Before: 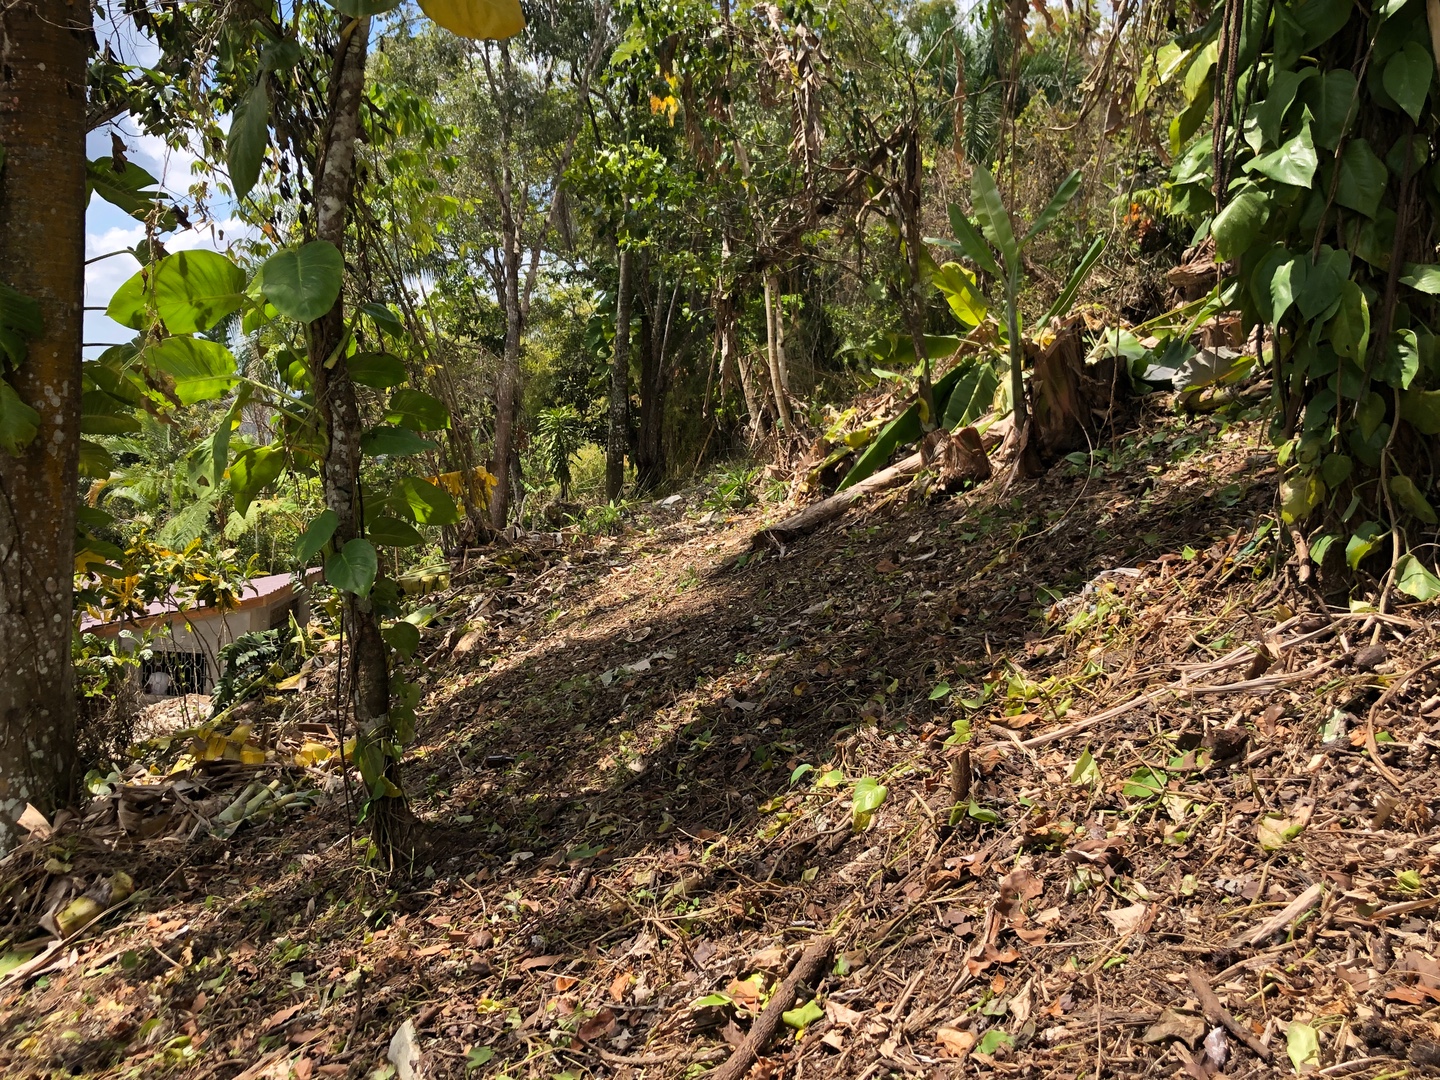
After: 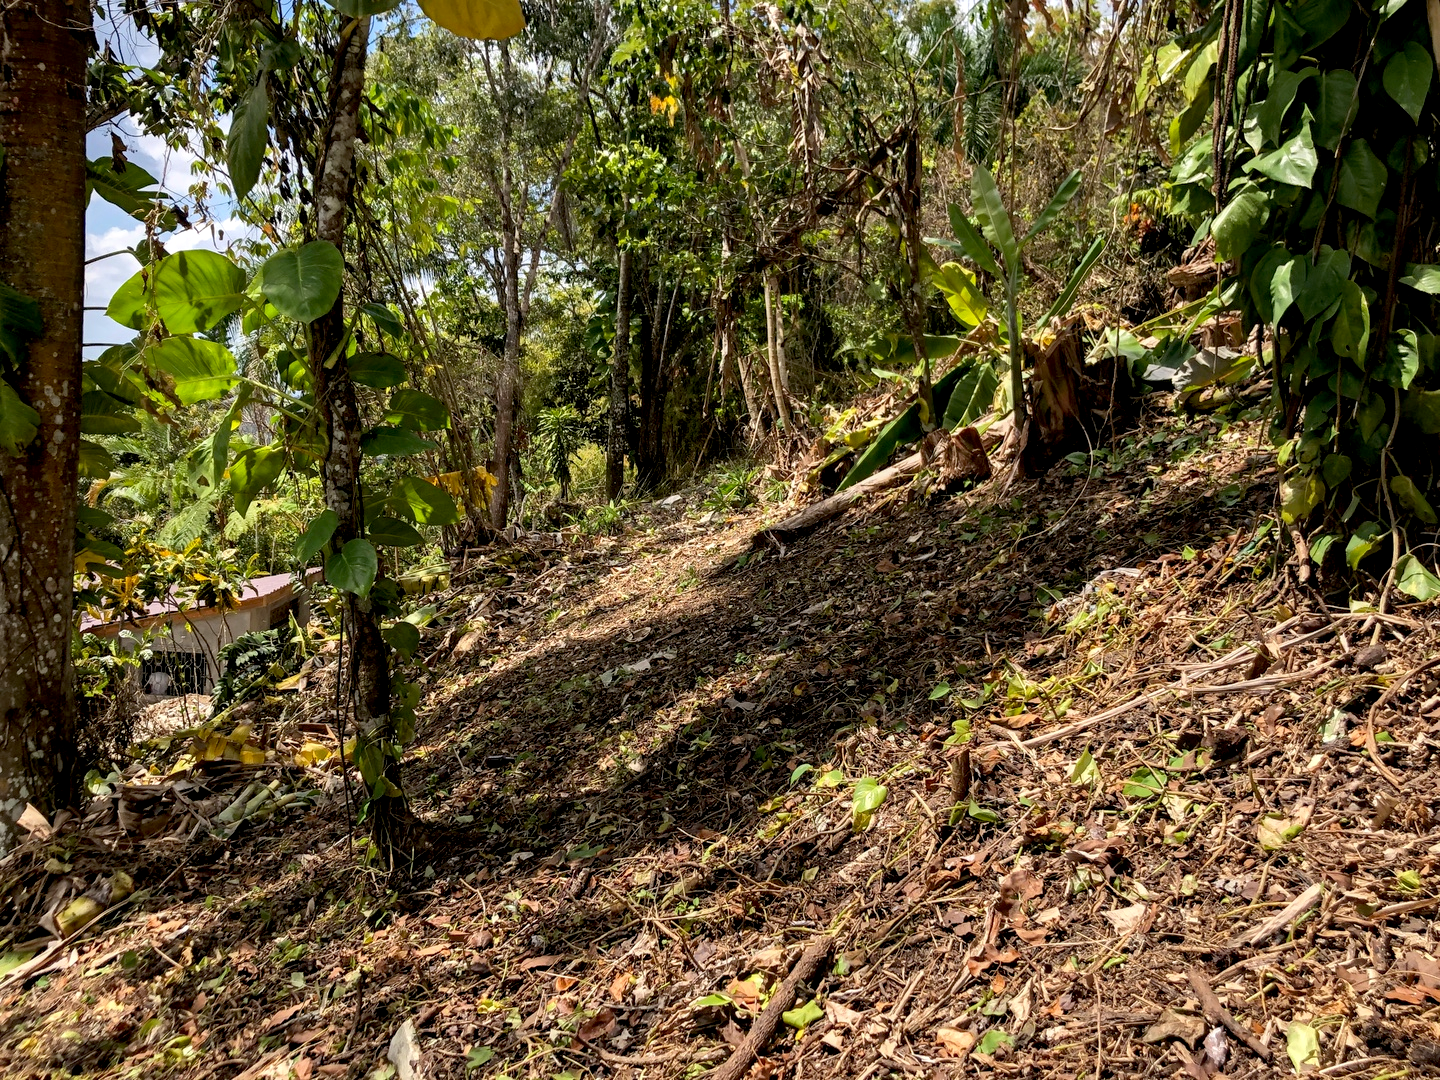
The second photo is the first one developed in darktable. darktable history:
local contrast: on, module defaults
exposure: black level correction 0.009, exposure 0.119 EV, compensate highlight preservation false
